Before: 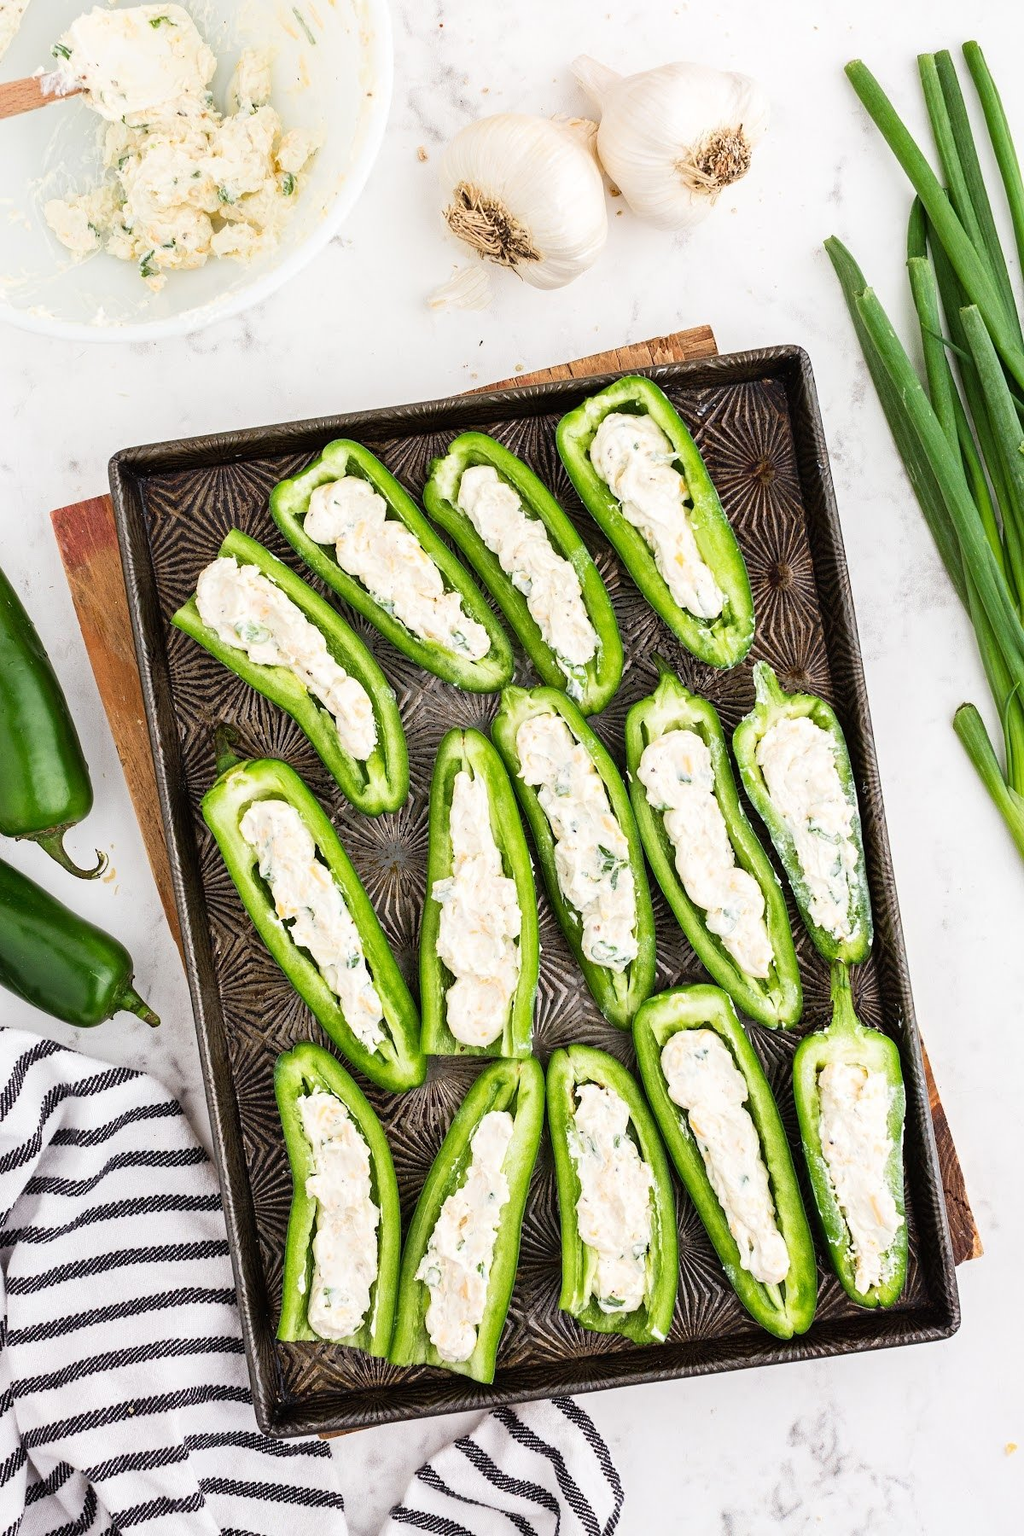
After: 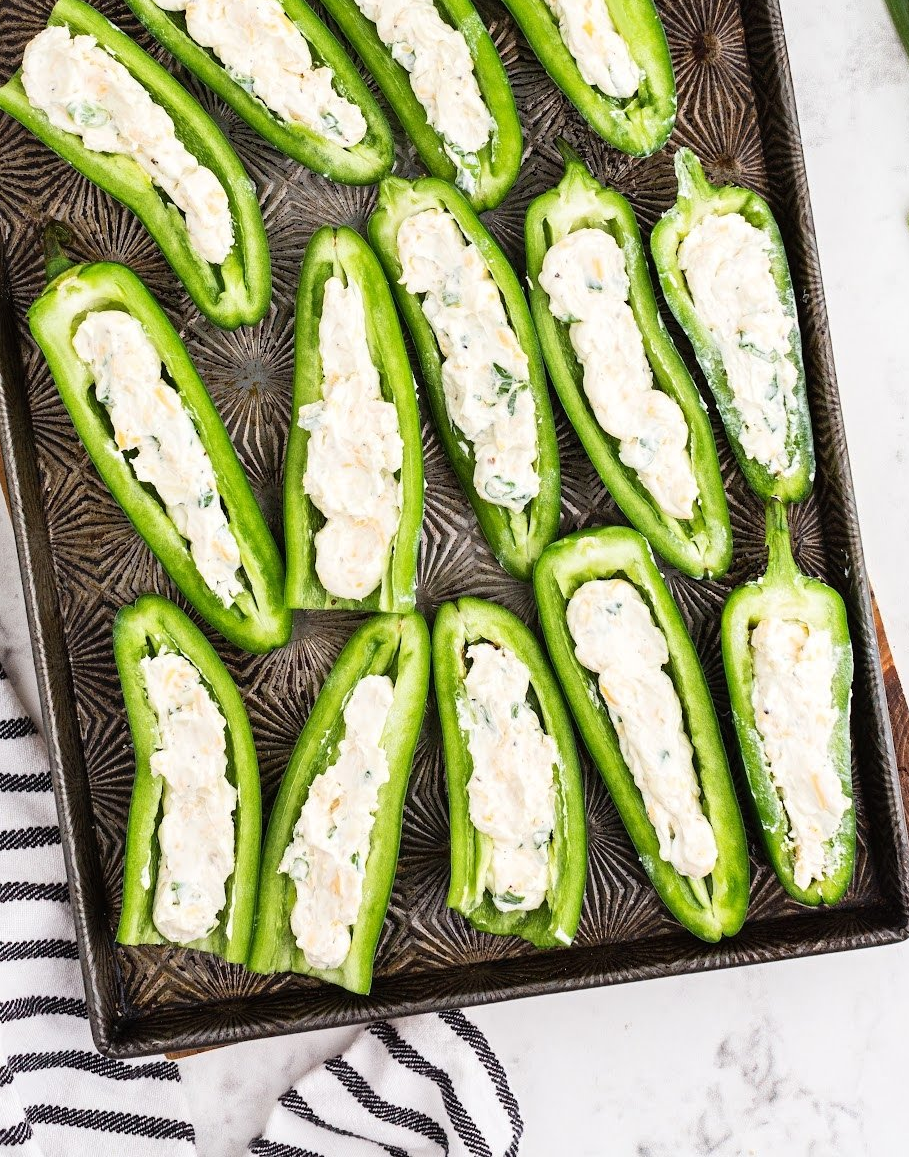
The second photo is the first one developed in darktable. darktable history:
exposure: black level correction 0, exposure 0 EV, compensate highlight preservation false
crop and rotate: left 17.398%, top 34.851%, right 6.807%, bottom 0.866%
levels: levels [0, 0.498, 0.996]
